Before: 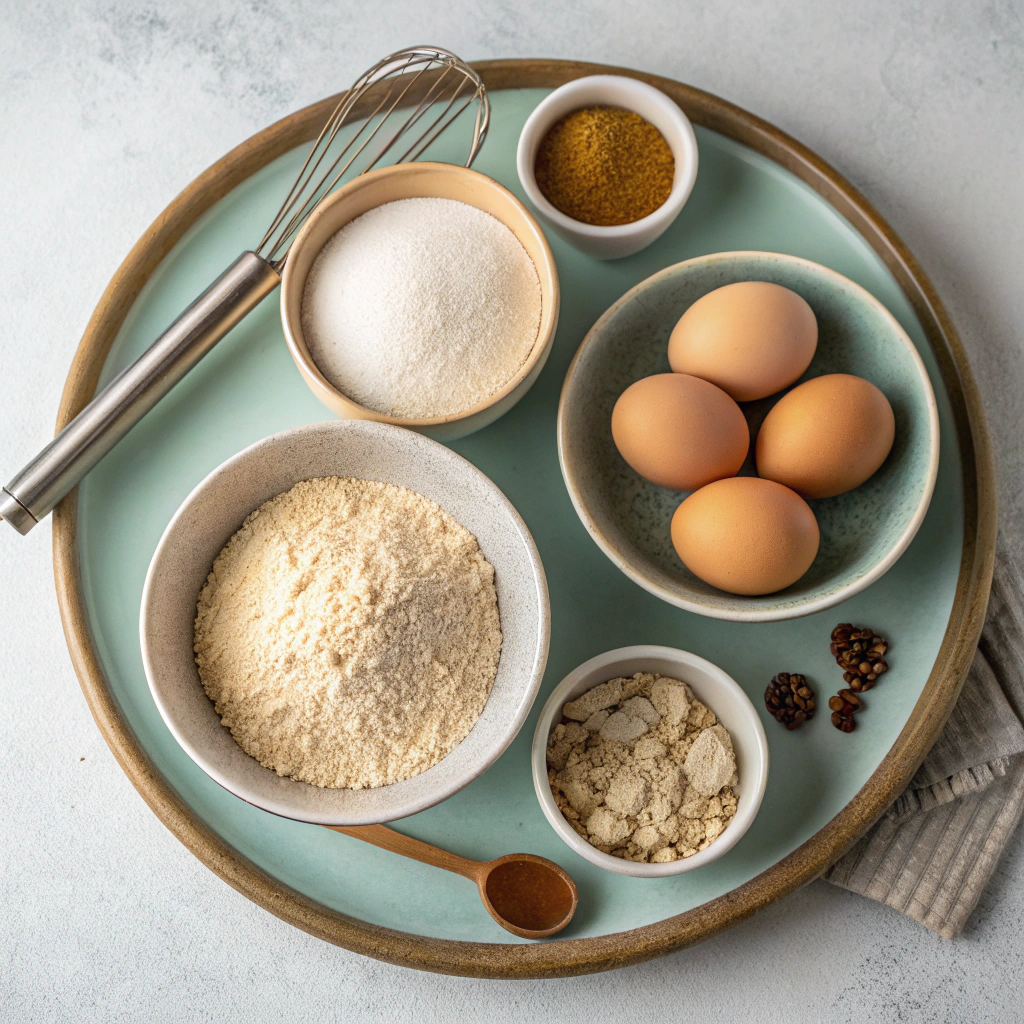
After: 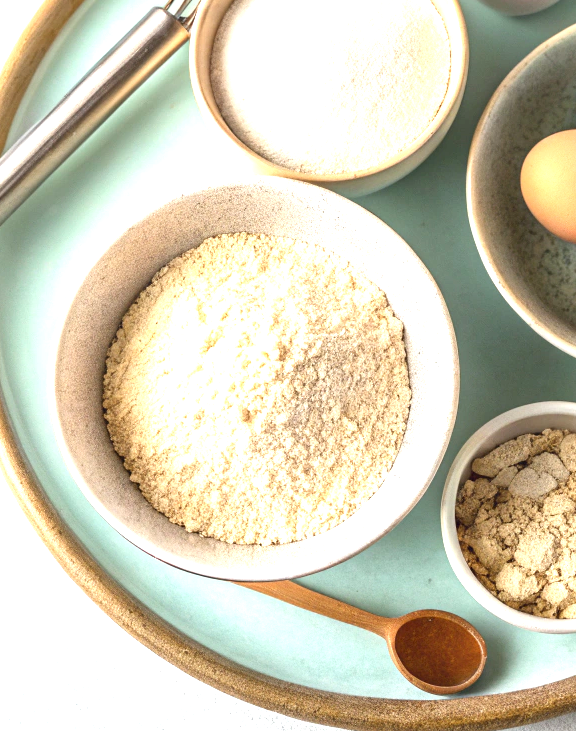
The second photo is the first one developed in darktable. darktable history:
crop: left 8.966%, top 23.852%, right 34.699%, bottom 4.703%
exposure: black level correction 0, exposure 1.2 EV, compensate highlight preservation false
